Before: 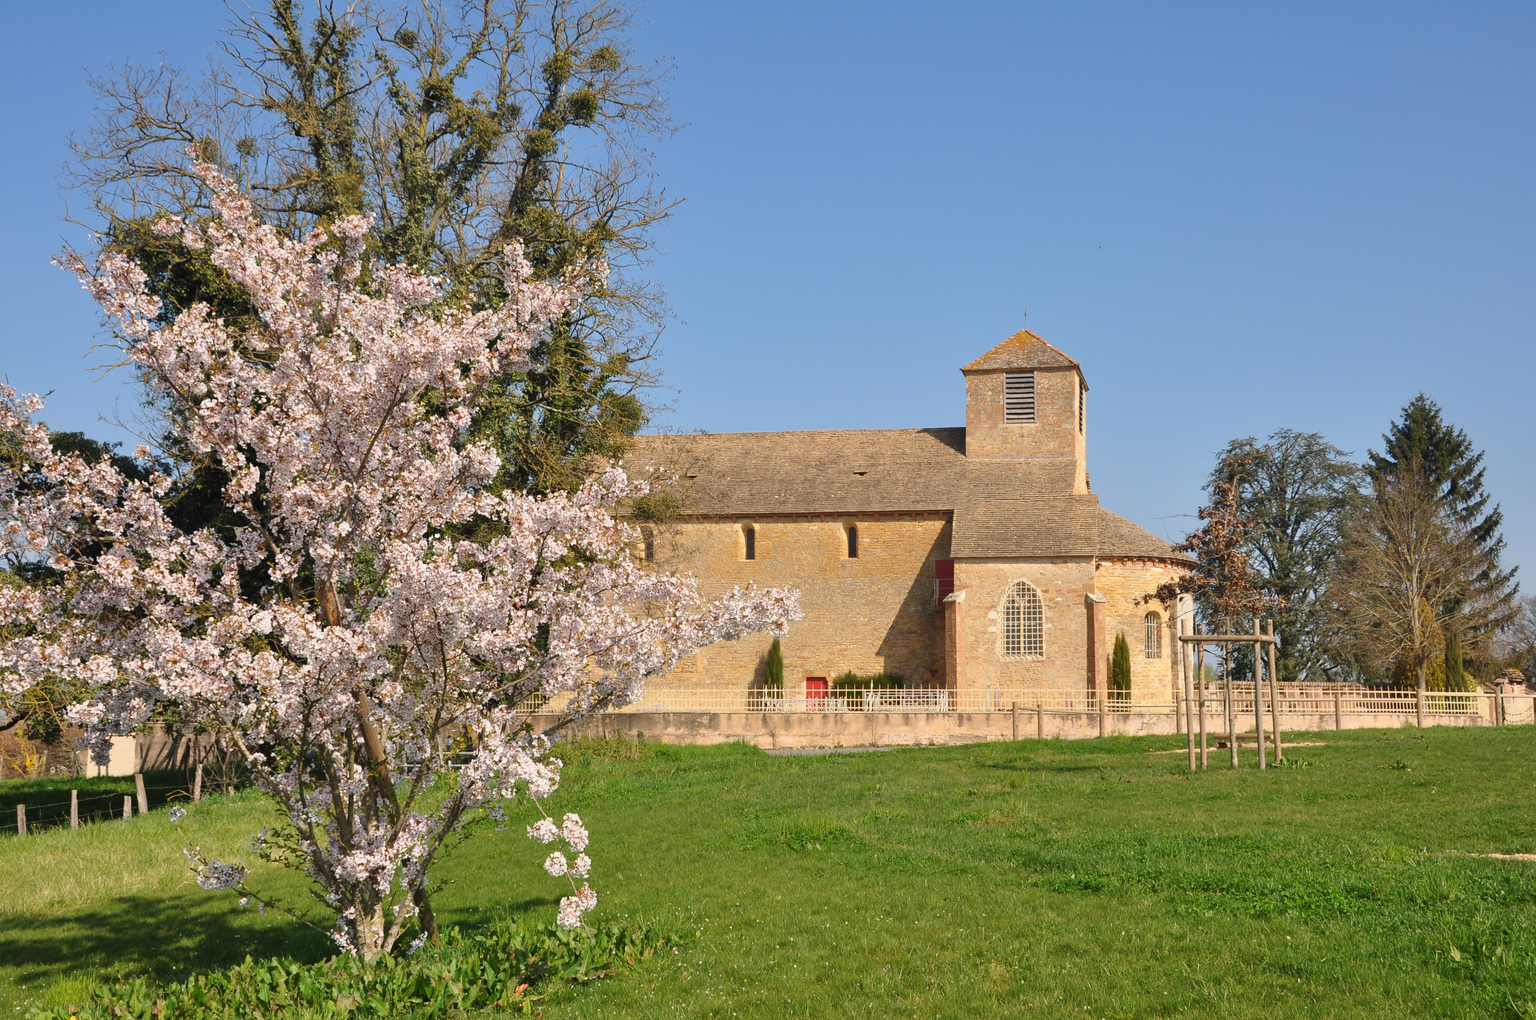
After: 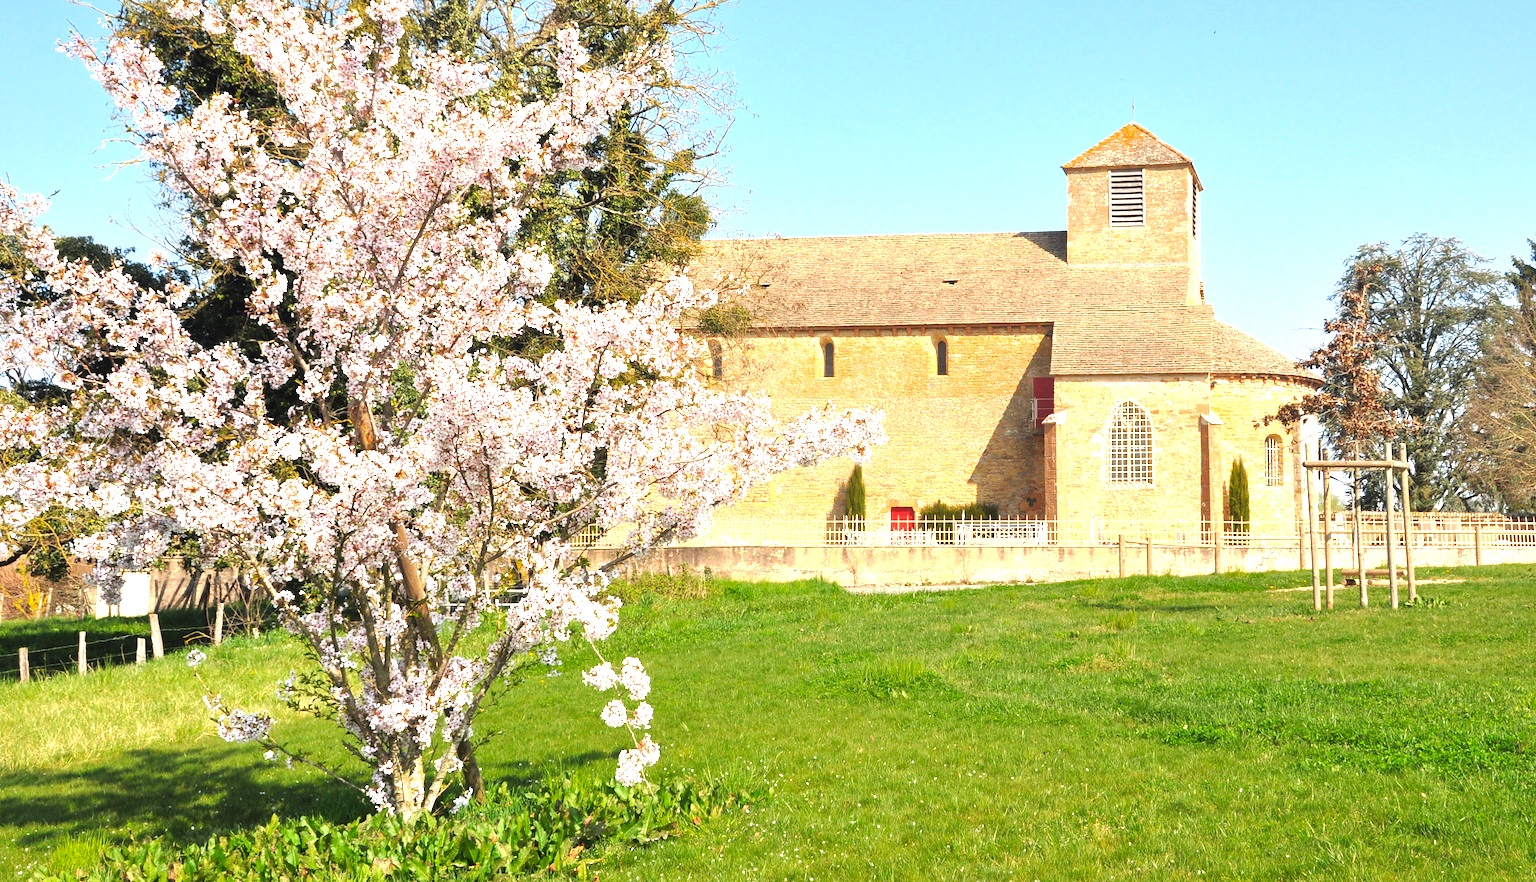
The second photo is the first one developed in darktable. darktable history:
exposure: black level correction 0, exposure 1 EV, compensate highlight preservation false
tone equalizer: -8 EV -0.745 EV, -7 EV -0.737 EV, -6 EV -0.605 EV, -5 EV -0.41 EV, -3 EV 0.395 EV, -2 EV 0.6 EV, -1 EV 0.683 EV, +0 EV 0.739 EV, mask exposure compensation -0.497 EV
color zones: curves: ch0 [(0, 0.425) (0.143, 0.422) (0.286, 0.42) (0.429, 0.419) (0.571, 0.419) (0.714, 0.42) (0.857, 0.422) (1, 0.425)]
crop: top 21.42%, right 9.445%, bottom 0.213%
